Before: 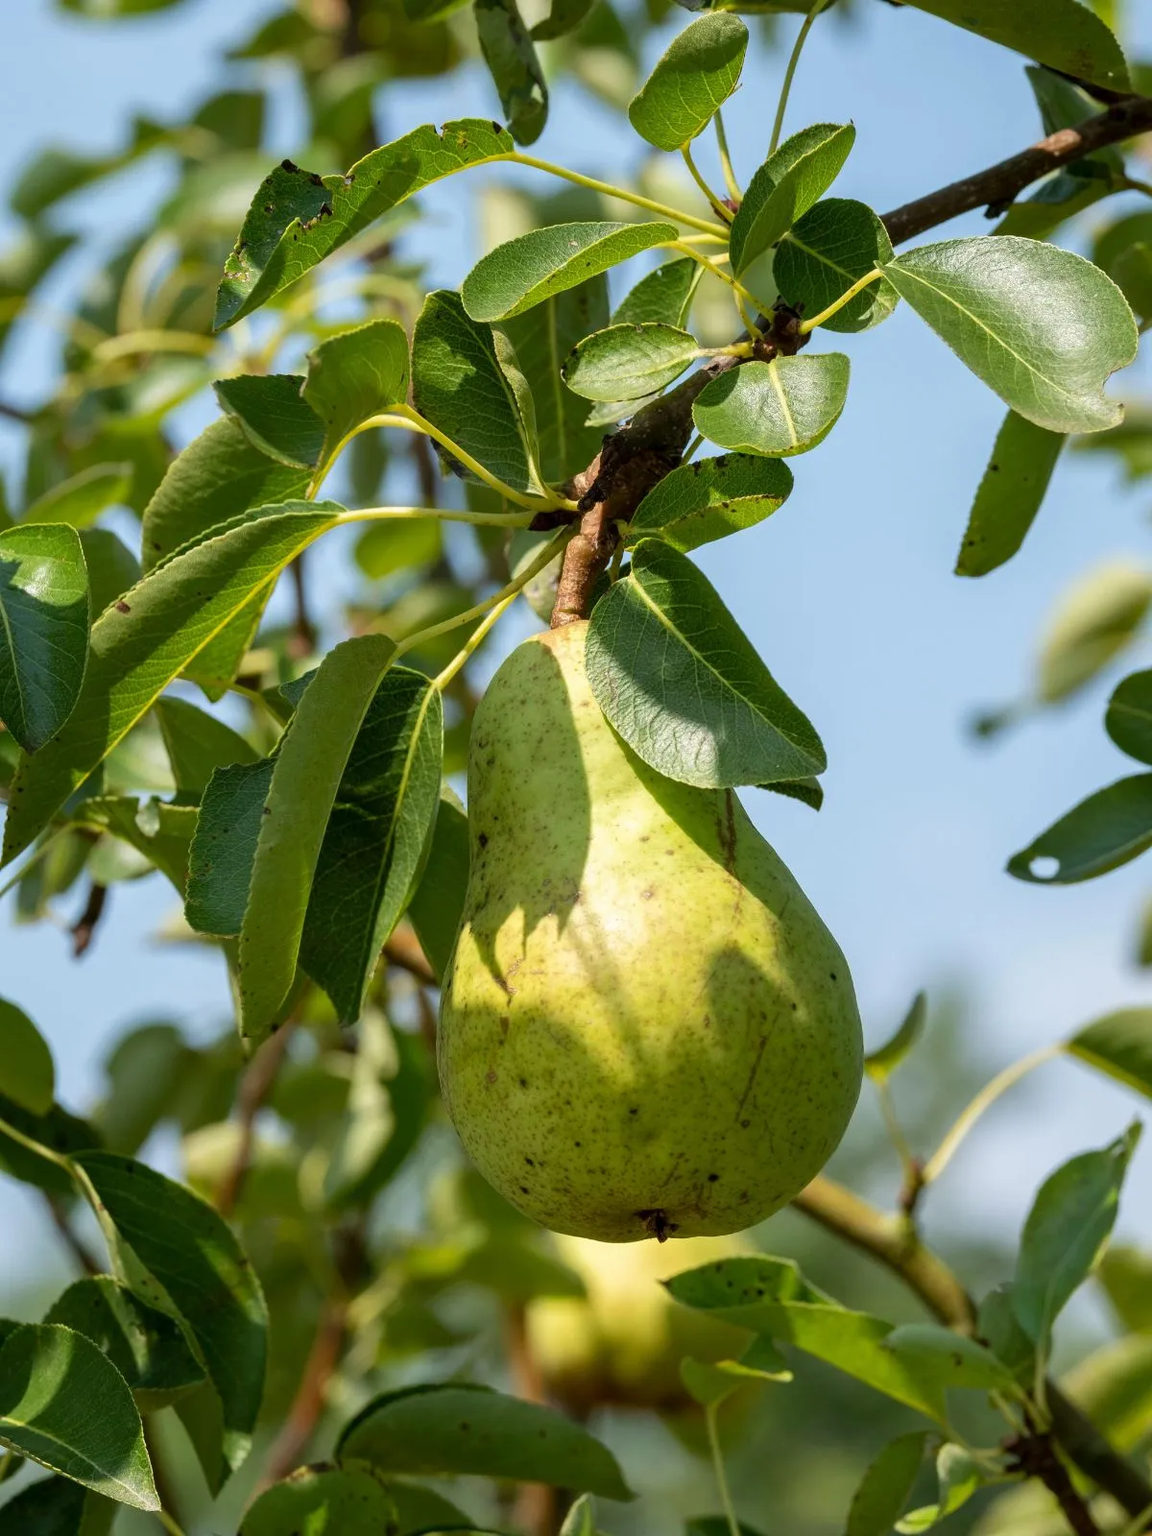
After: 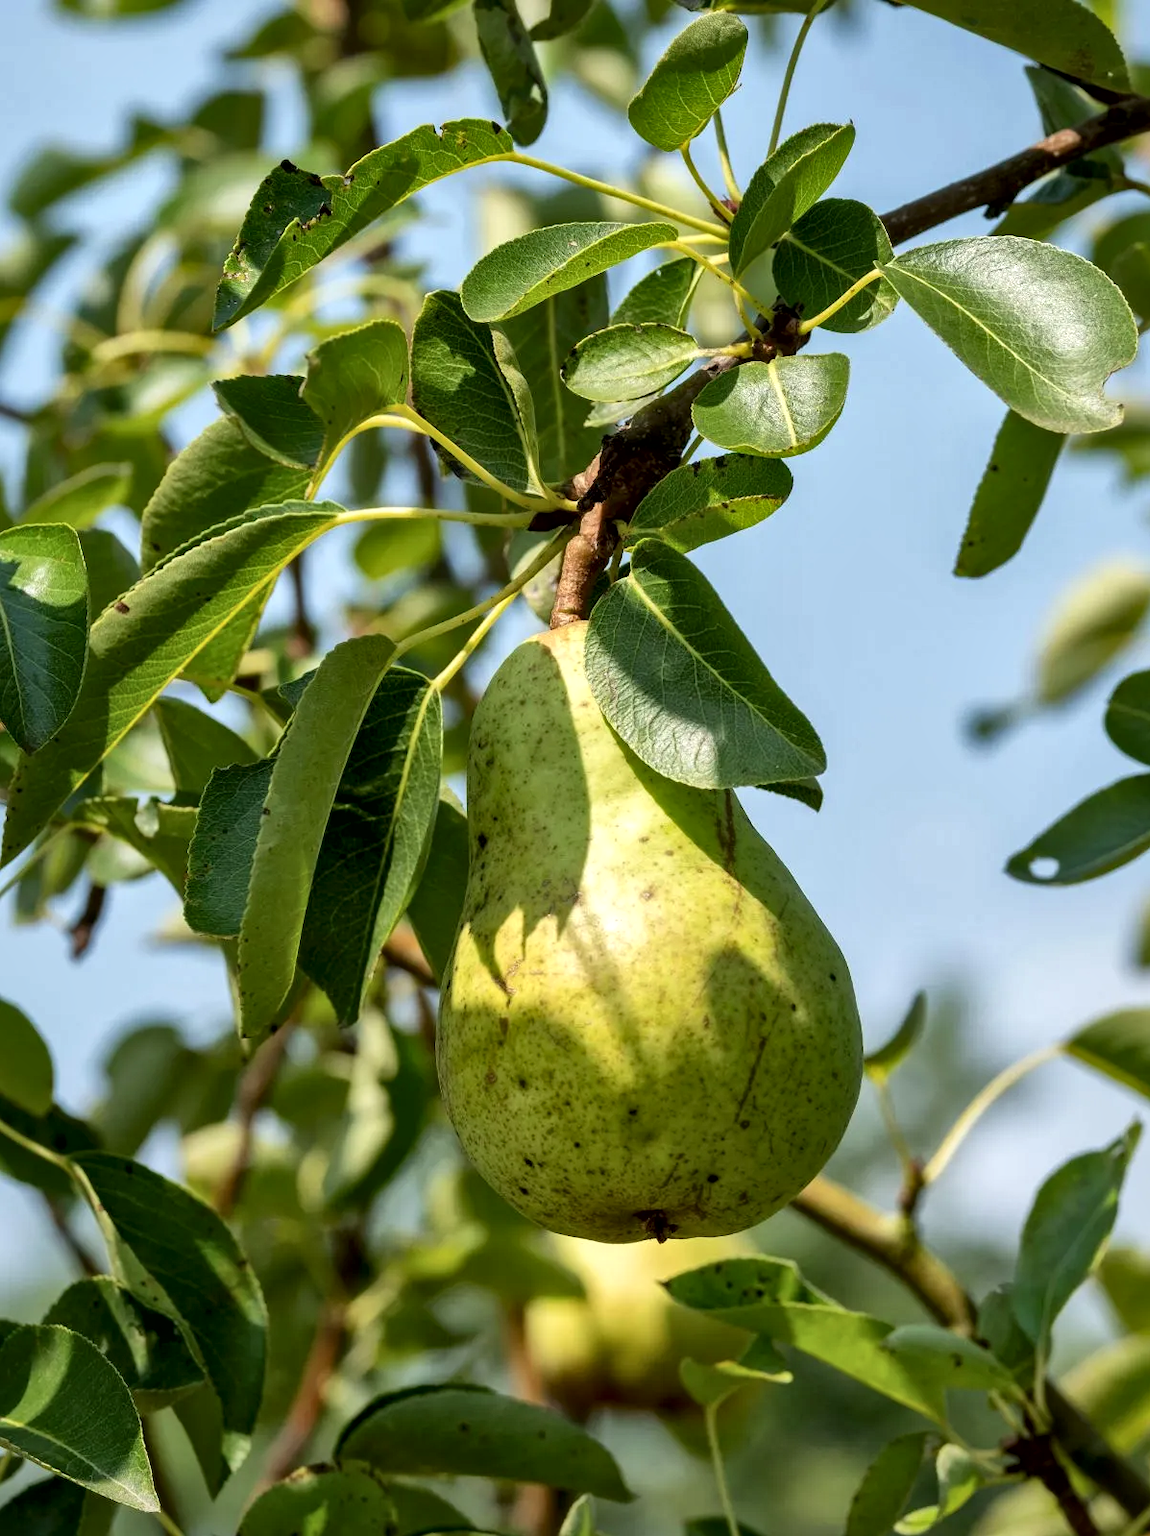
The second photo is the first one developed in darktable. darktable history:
crop and rotate: left 0.159%, bottom 0.01%
local contrast: mode bilateral grid, contrast 19, coarseness 49, detail 171%, midtone range 0.2
